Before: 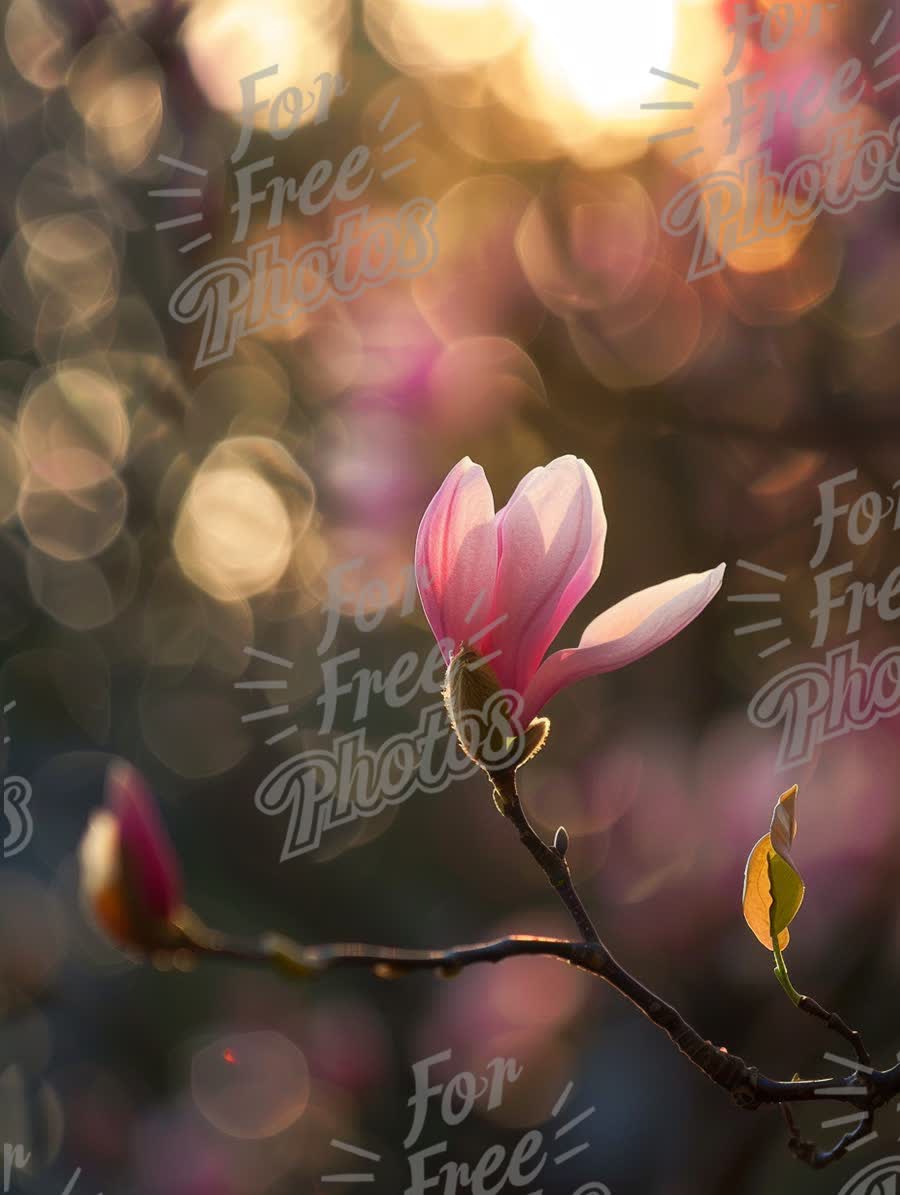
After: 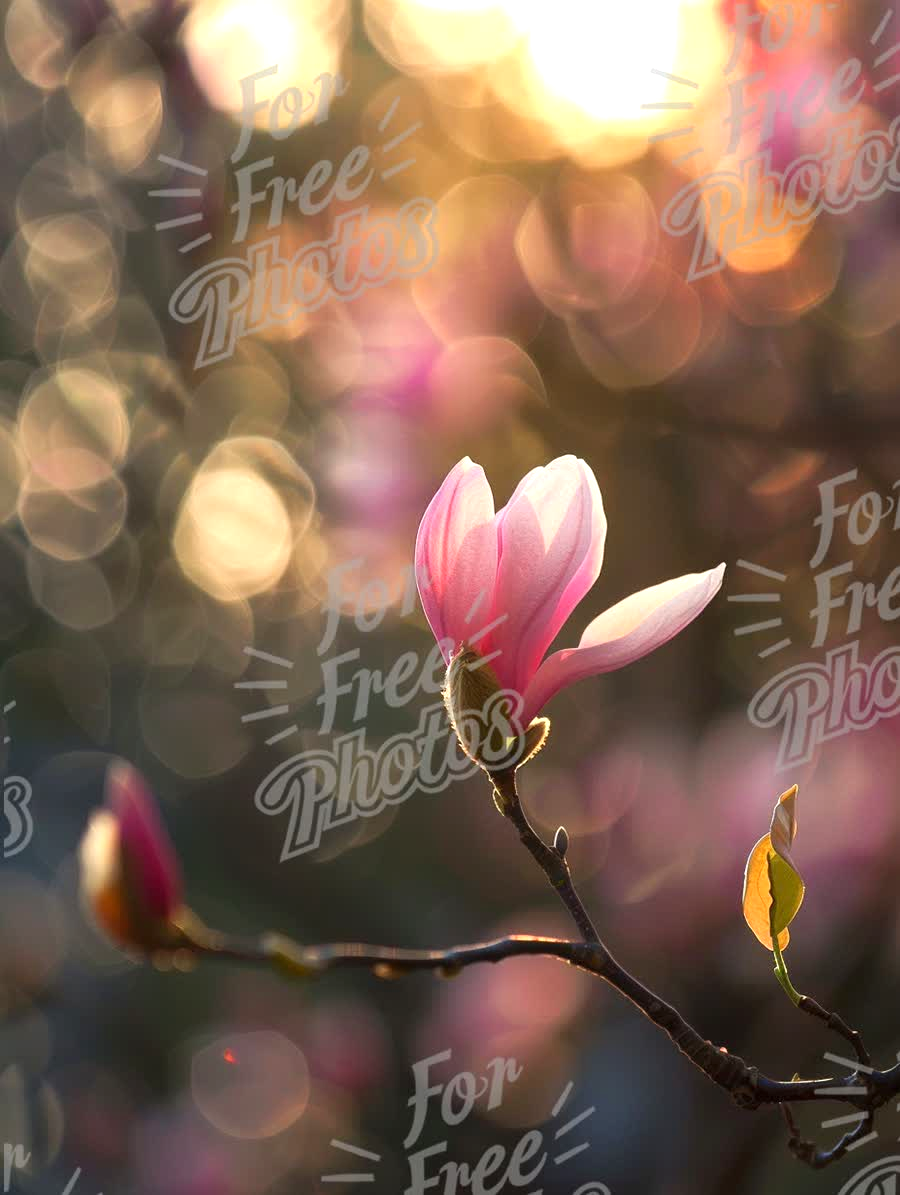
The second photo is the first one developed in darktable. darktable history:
exposure: exposure 0.554 EV, compensate highlight preservation false
